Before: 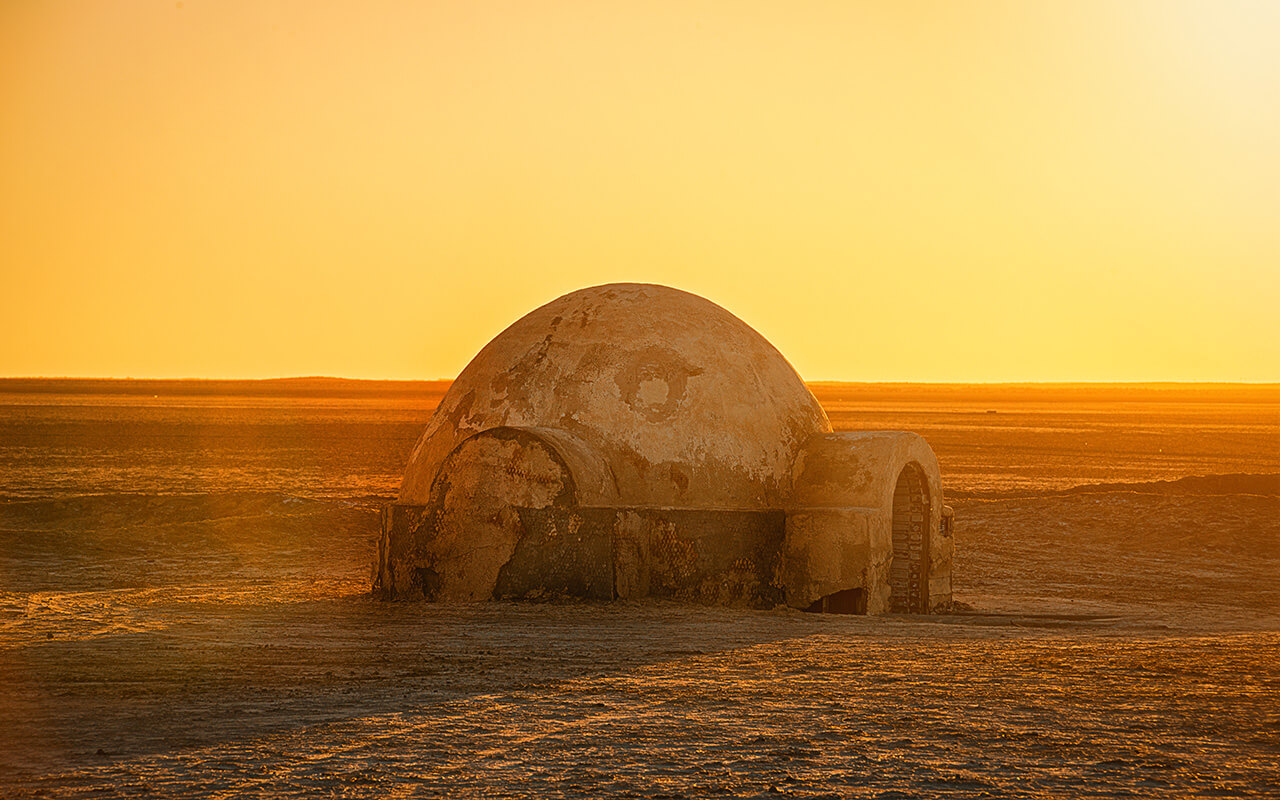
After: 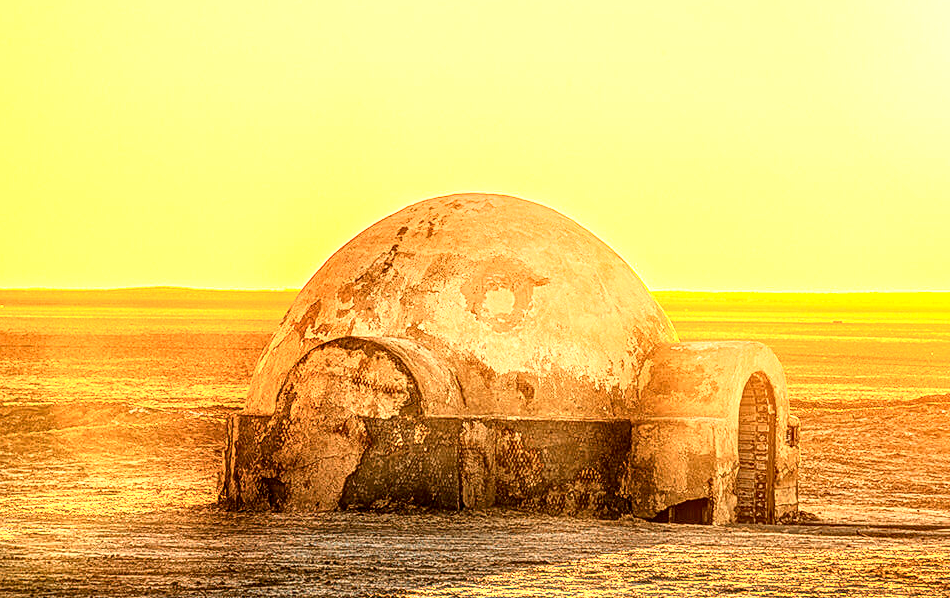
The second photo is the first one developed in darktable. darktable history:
crop and rotate: left 12.091%, top 11.331%, right 13.67%, bottom 13.819%
local contrast: highlights 18%, detail 185%
tone curve: curves: ch0 [(0, 0) (0.003, 0.011) (0.011, 0.019) (0.025, 0.03) (0.044, 0.045) (0.069, 0.061) (0.1, 0.085) (0.136, 0.119) (0.177, 0.159) (0.224, 0.205) (0.277, 0.261) (0.335, 0.329) (0.399, 0.407) (0.468, 0.508) (0.543, 0.606) (0.623, 0.71) (0.709, 0.815) (0.801, 0.903) (0.898, 0.957) (1, 1)], color space Lab, independent channels, preserve colors none
exposure: black level correction 0, exposure 1.905 EV, compensate highlight preservation false
